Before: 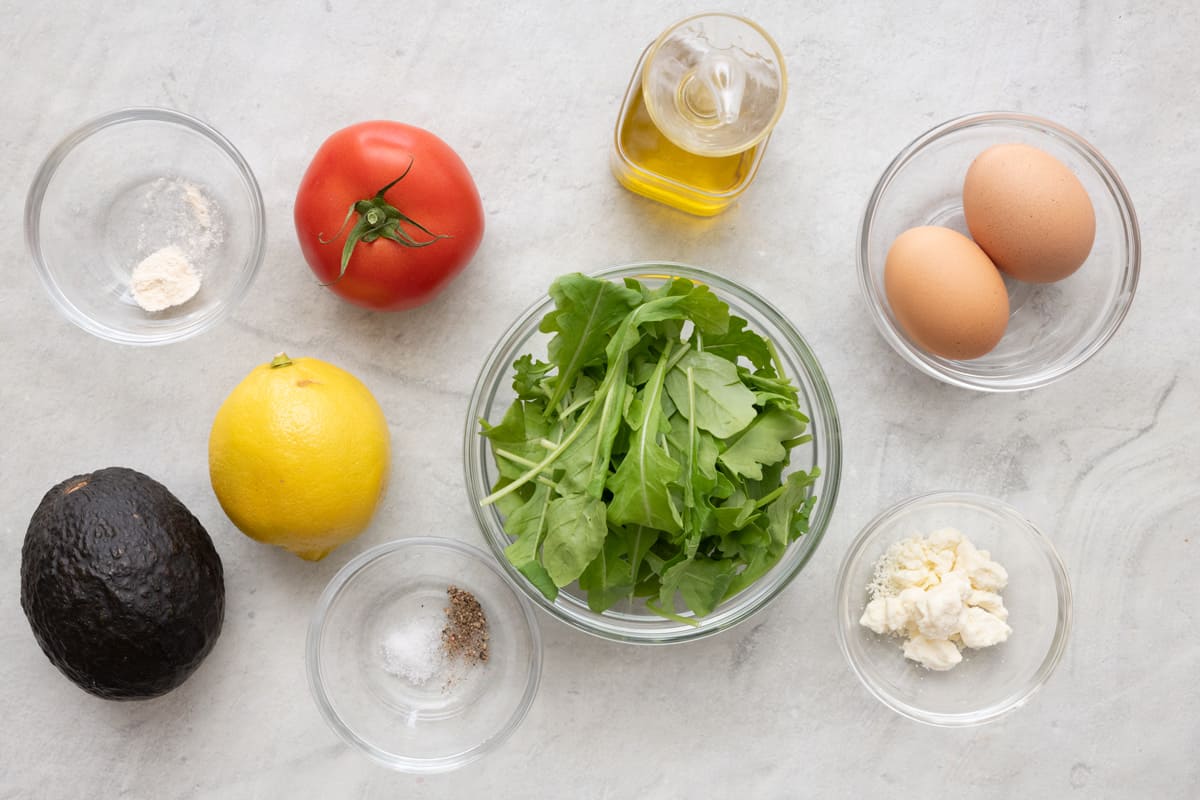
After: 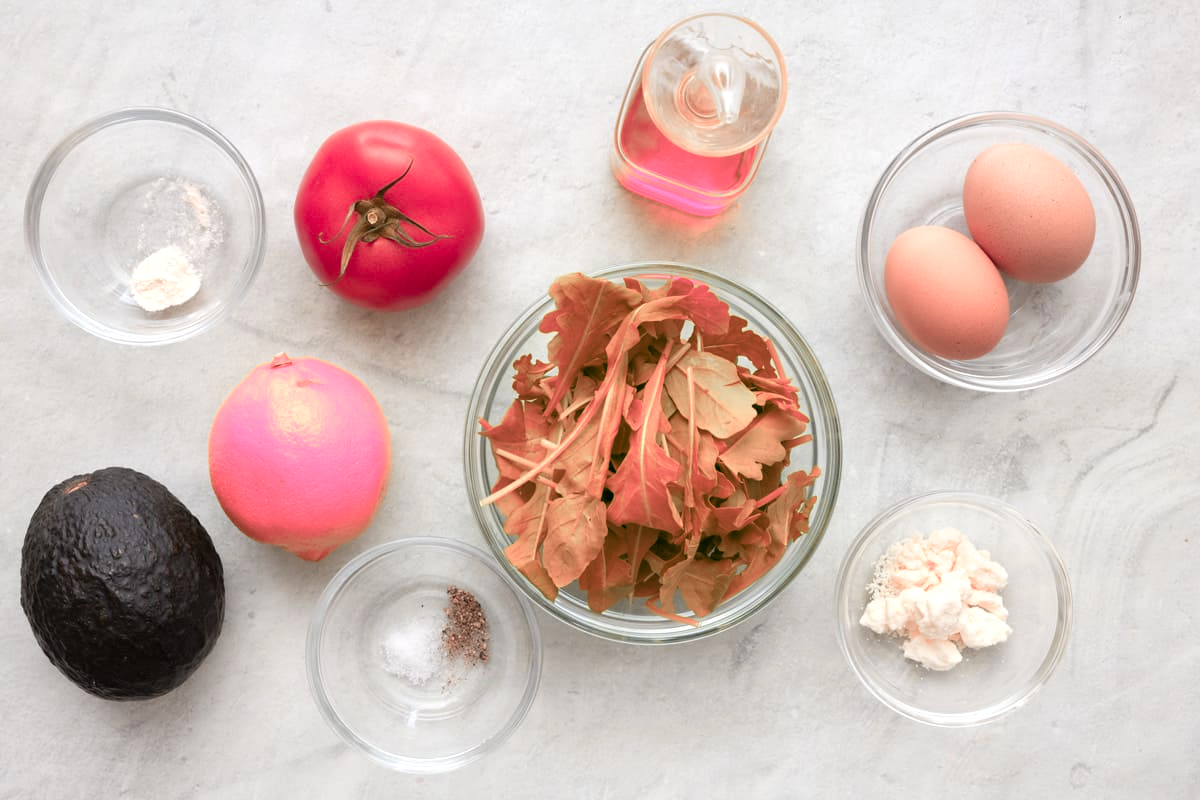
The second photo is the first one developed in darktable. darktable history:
color zones: curves: ch2 [(0, 0.488) (0.143, 0.417) (0.286, 0.212) (0.429, 0.179) (0.571, 0.154) (0.714, 0.415) (0.857, 0.495) (1, 0.488)]
exposure: exposure 0.2 EV, compensate highlight preservation false
